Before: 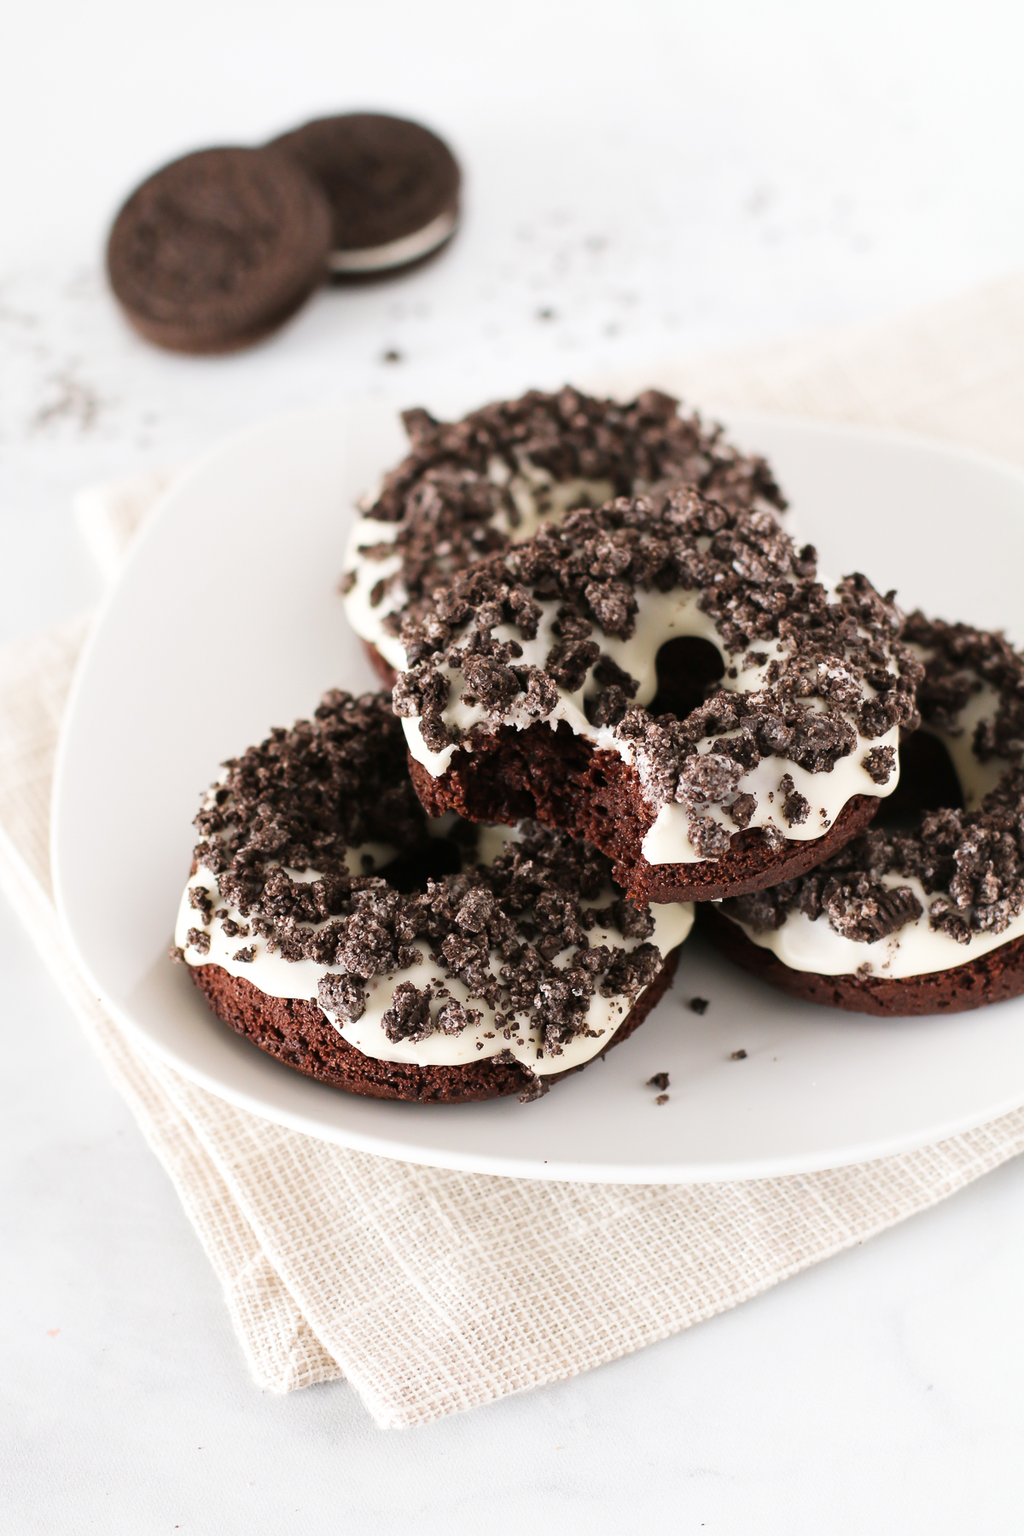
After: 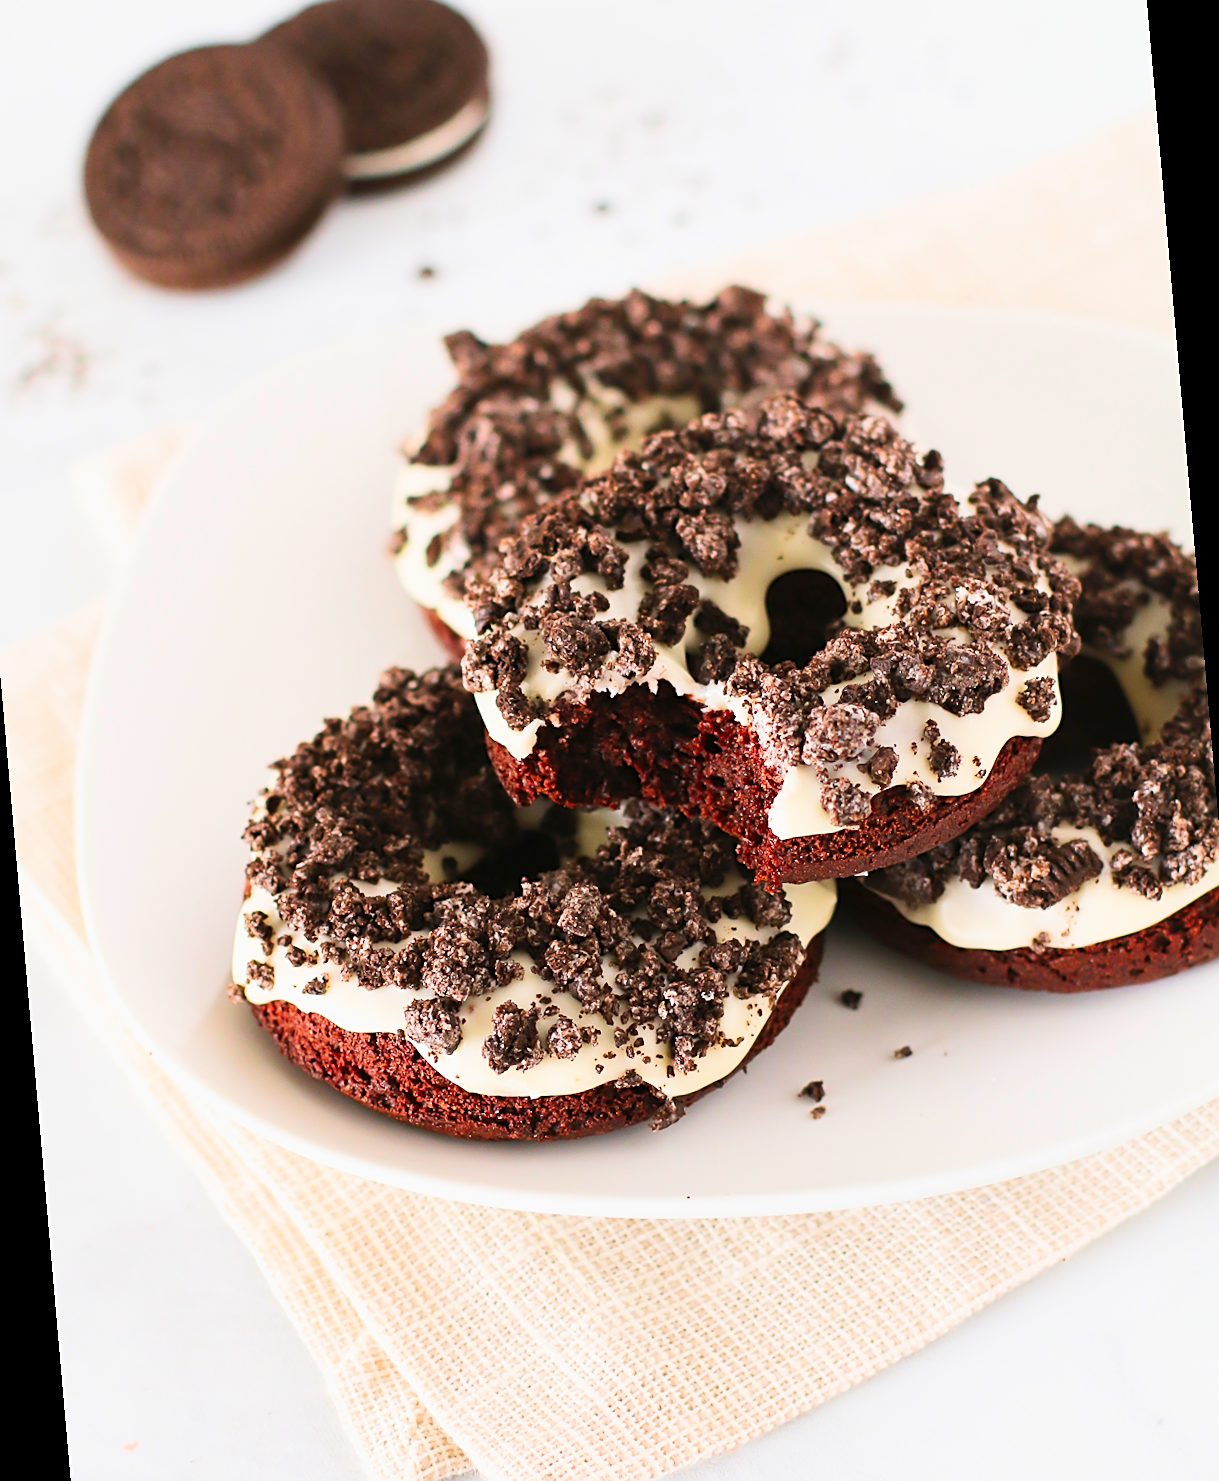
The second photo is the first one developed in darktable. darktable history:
rotate and perspective: rotation -5°, crop left 0.05, crop right 0.952, crop top 0.11, crop bottom 0.89
exposure: exposure -0.151 EV, compensate highlight preservation false
sharpen: on, module defaults
contrast brightness saturation: contrast 0.2, brightness 0.2, saturation 0.8
